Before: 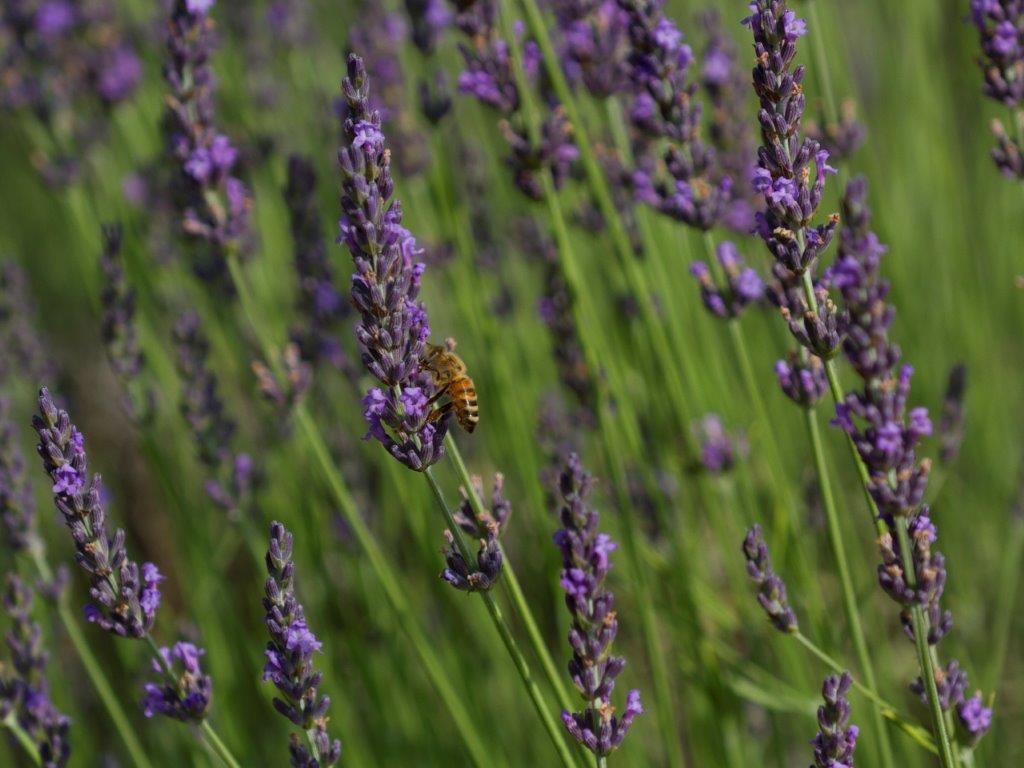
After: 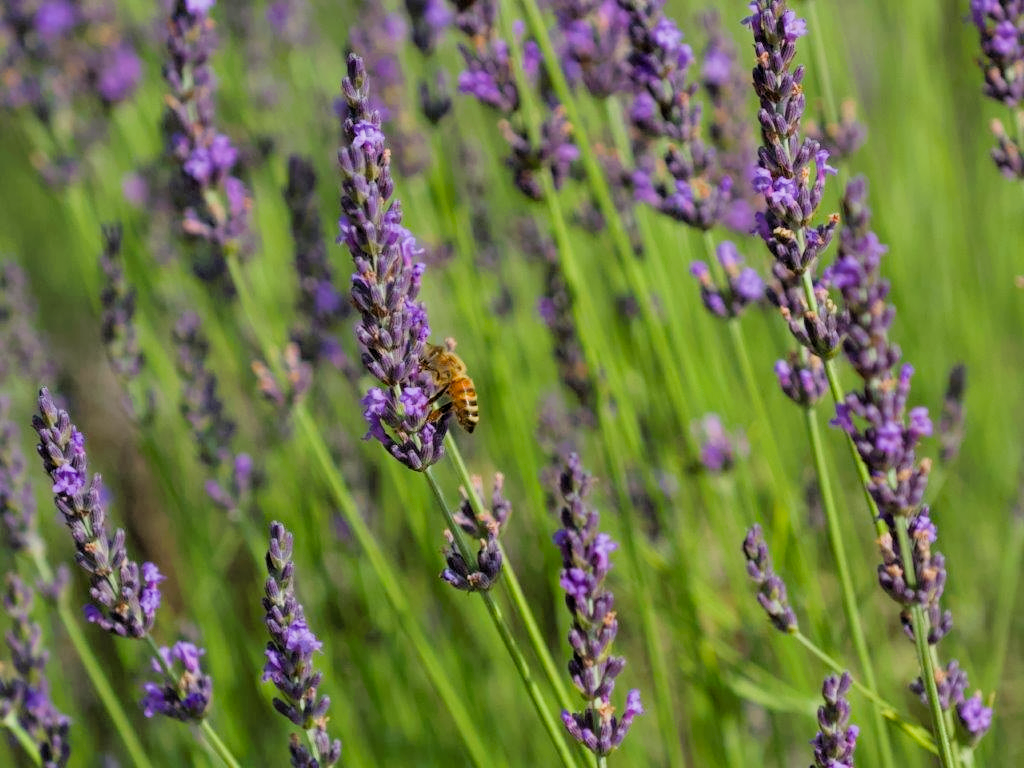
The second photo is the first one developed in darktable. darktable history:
filmic rgb: black relative exposure -8.79 EV, white relative exposure 4.98 EV, threshold 3 EV, target black luminance 0%, hardness 3.77, latitude 66.33%, contrast 0.822, shadows ↔ highlights balance 20%, color science v5 (2021), contrast in shadows safe, contrast in highlights safe, enable highlight reconstruction true
exposure: exposure 1 EV, compensate highlight preservation false
denoise (profiled): strength 0.4, preserve shadows 1.31, scattering 0.016, a [-1, 0, 0], compensate highlight preservation false
color balance rgb: linear chroma grading › global chroma 10%, global vibrance 10%, contrast 15%, saturation formula JzAzBz (2021)
